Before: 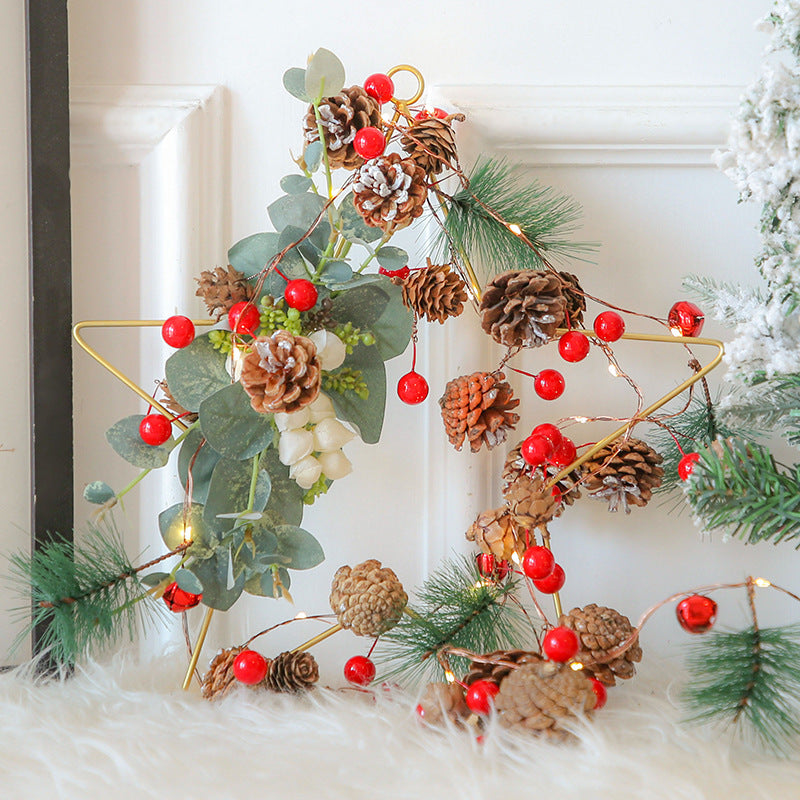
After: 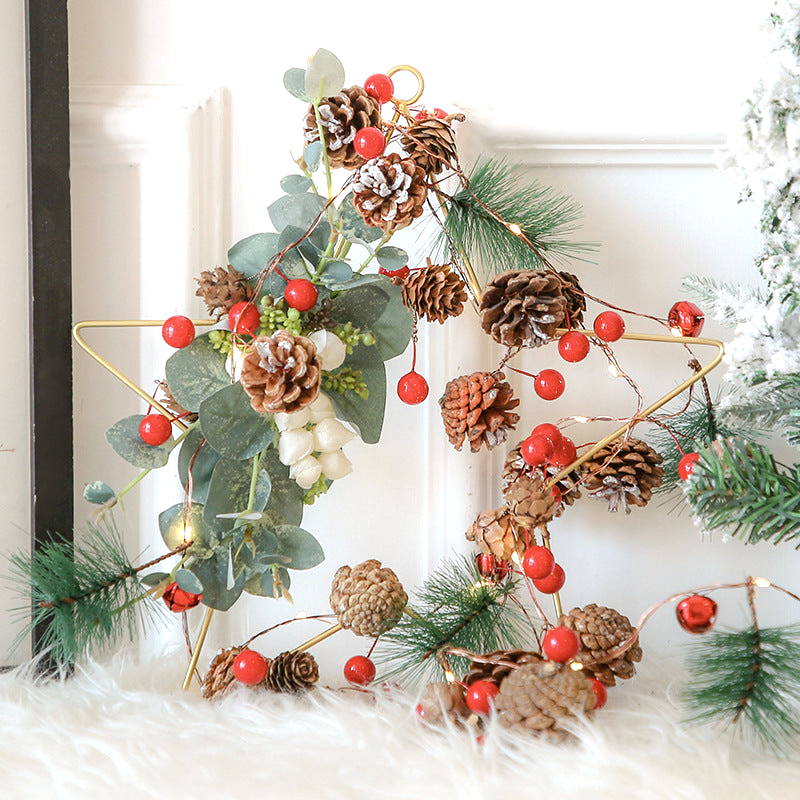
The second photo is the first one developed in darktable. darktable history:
color correction: saturation 0.85
color balance rgb: shadows lift › luminance -20%, power › hue 72.24°, highlights gain › luminance 15%, global offset › hue 171.6°, perceptual saturation grading › highlights -30%, perceptual saturation grading › shadows 20%, global vibrance 30%, contrast 10%
